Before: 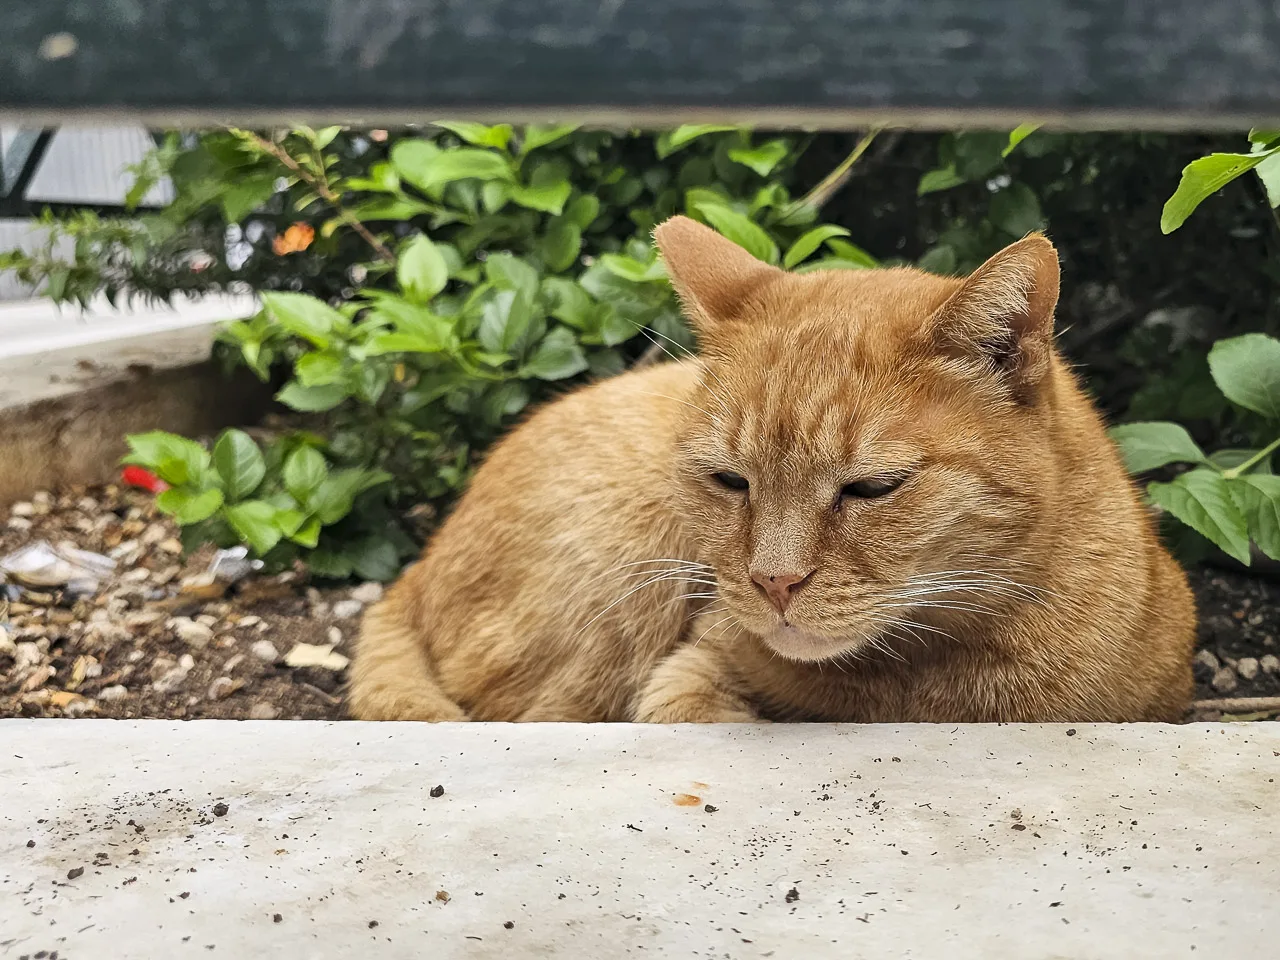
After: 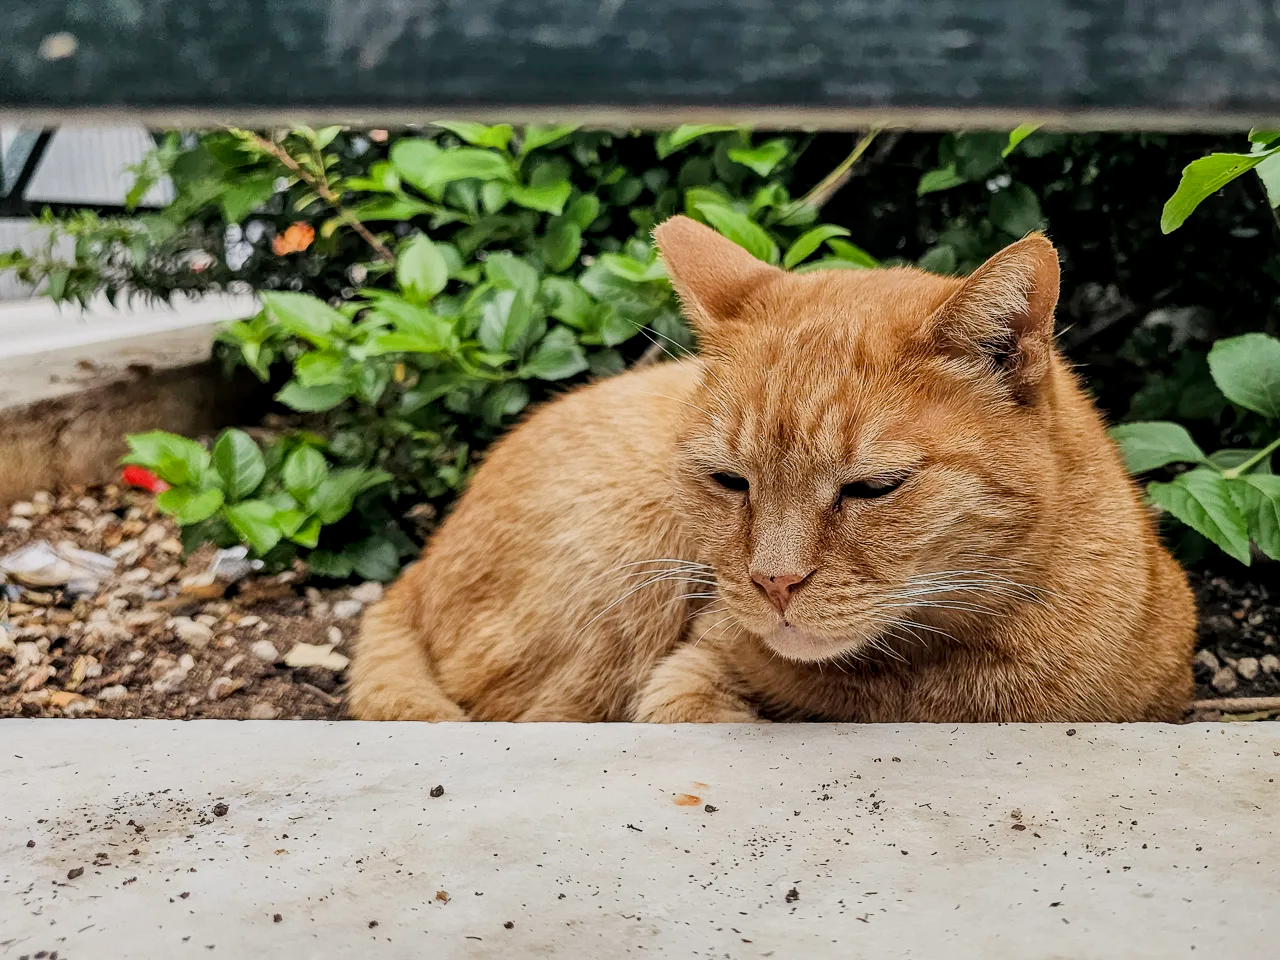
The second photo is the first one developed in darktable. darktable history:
local contrast: detail 130%
filmic rgb: hardness 4.17
